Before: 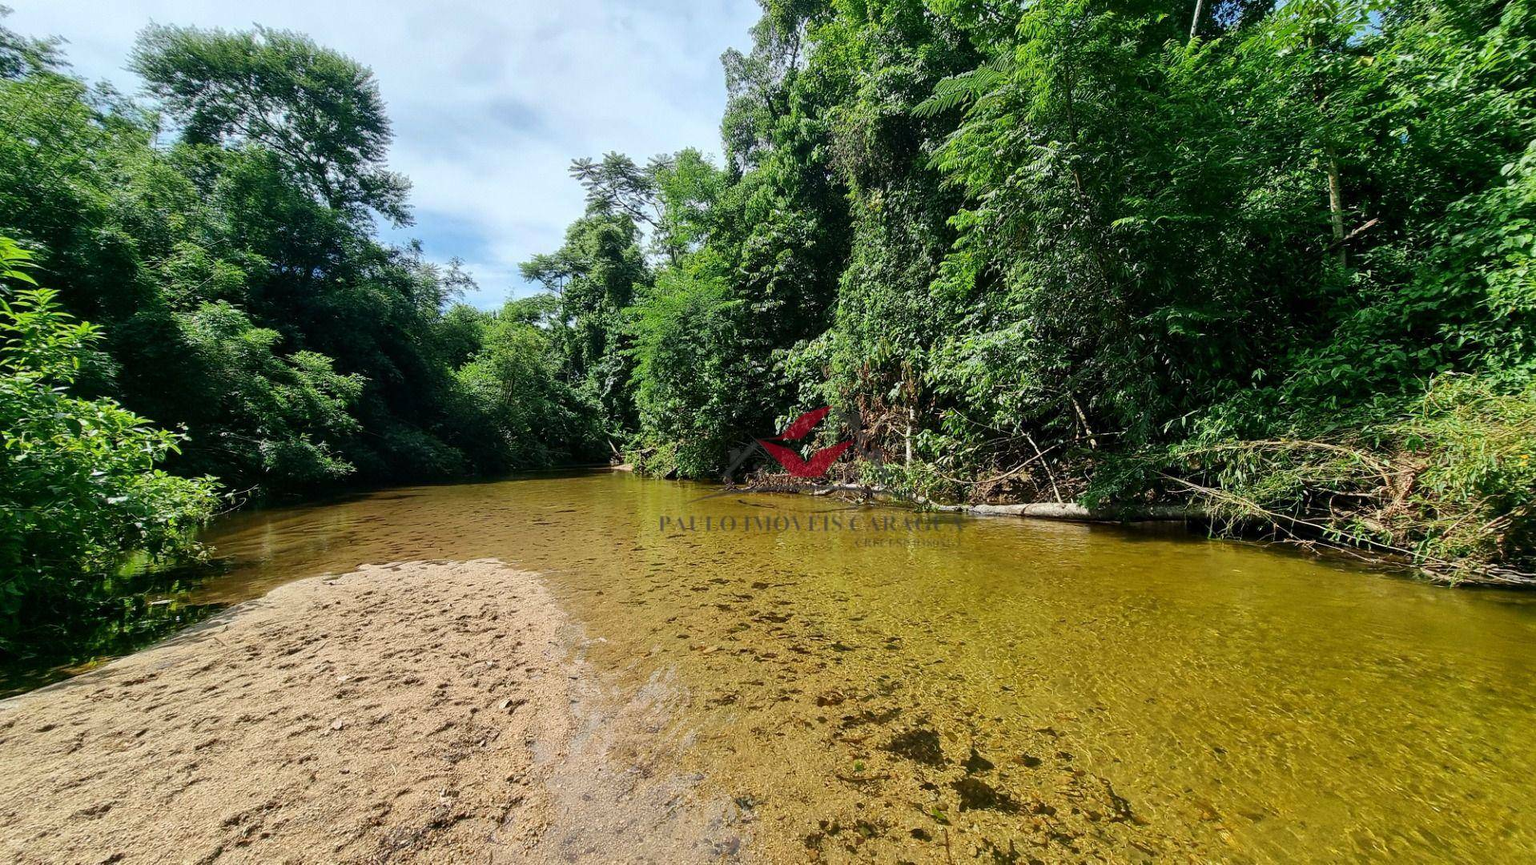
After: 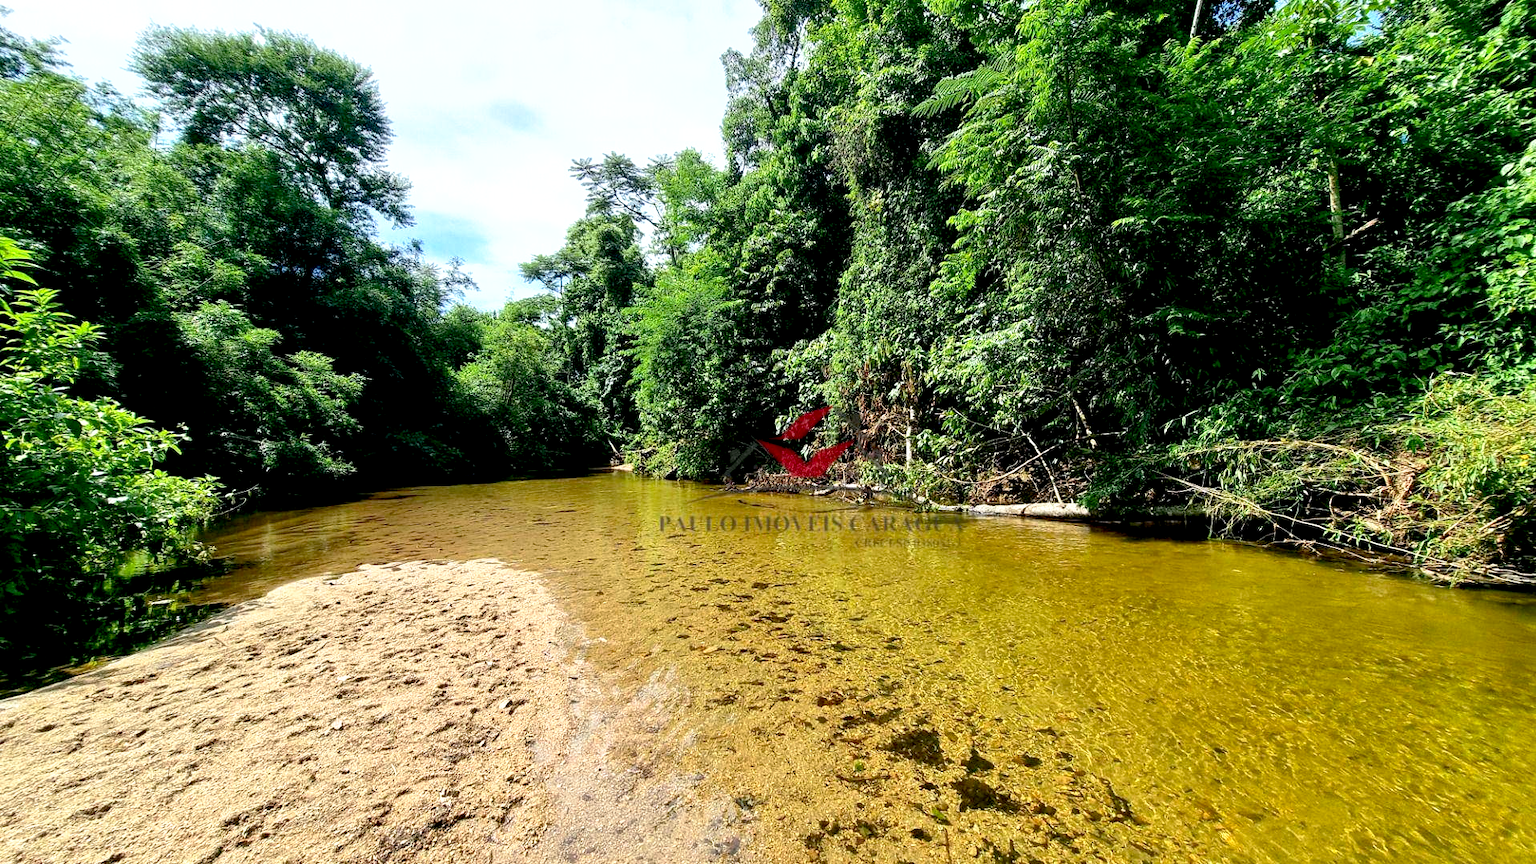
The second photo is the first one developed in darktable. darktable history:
white balance: emerald 1
base curve: curves: ch0 [(0.017, 0) (0.425, 0.441) (0.844, 0.933) (1, 1)], preserve colors none
exposure: exposure 0.496 EV, compensate highlight preservation false
